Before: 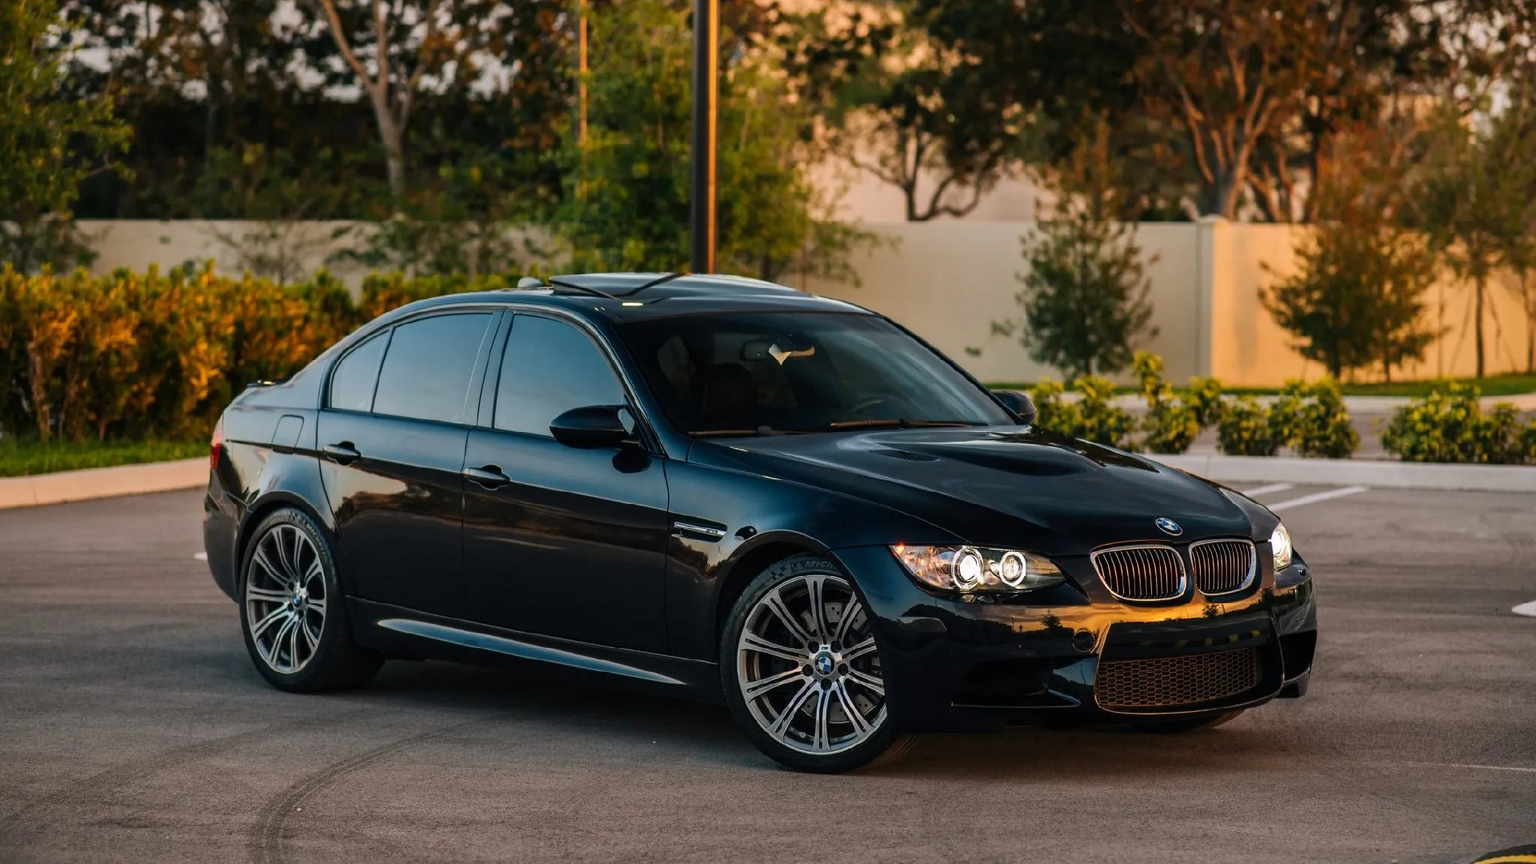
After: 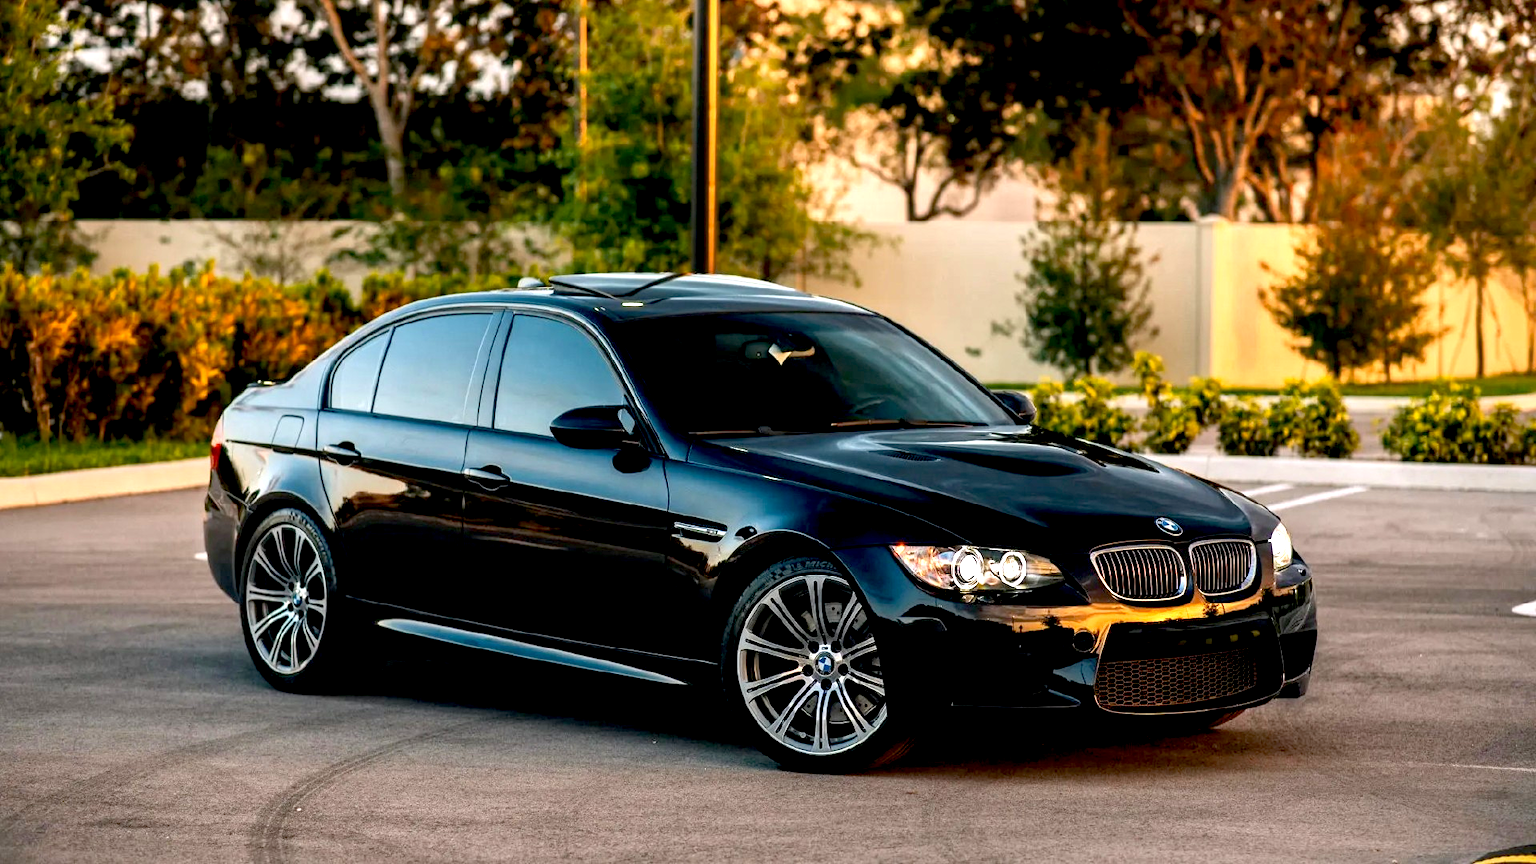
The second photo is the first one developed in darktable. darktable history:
exposure: black level correction 0.011, exposure 1.088 EV, compensate exposure bias true, compensate highlight preservation false
white balance: emerald 1
